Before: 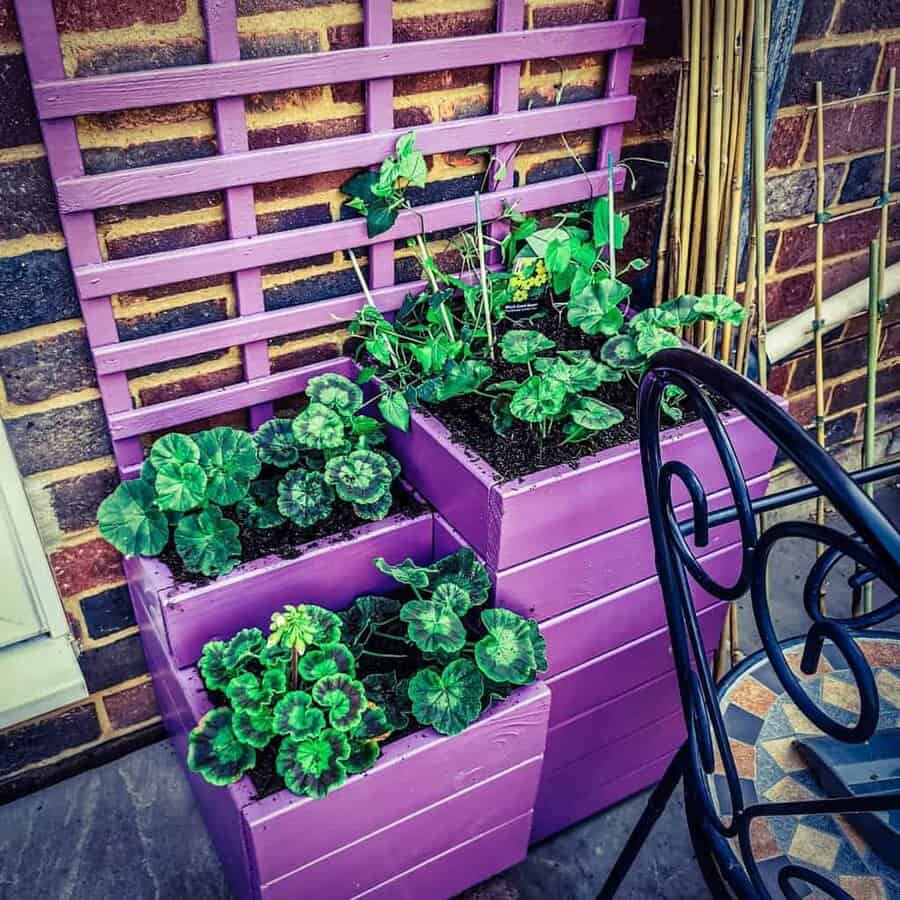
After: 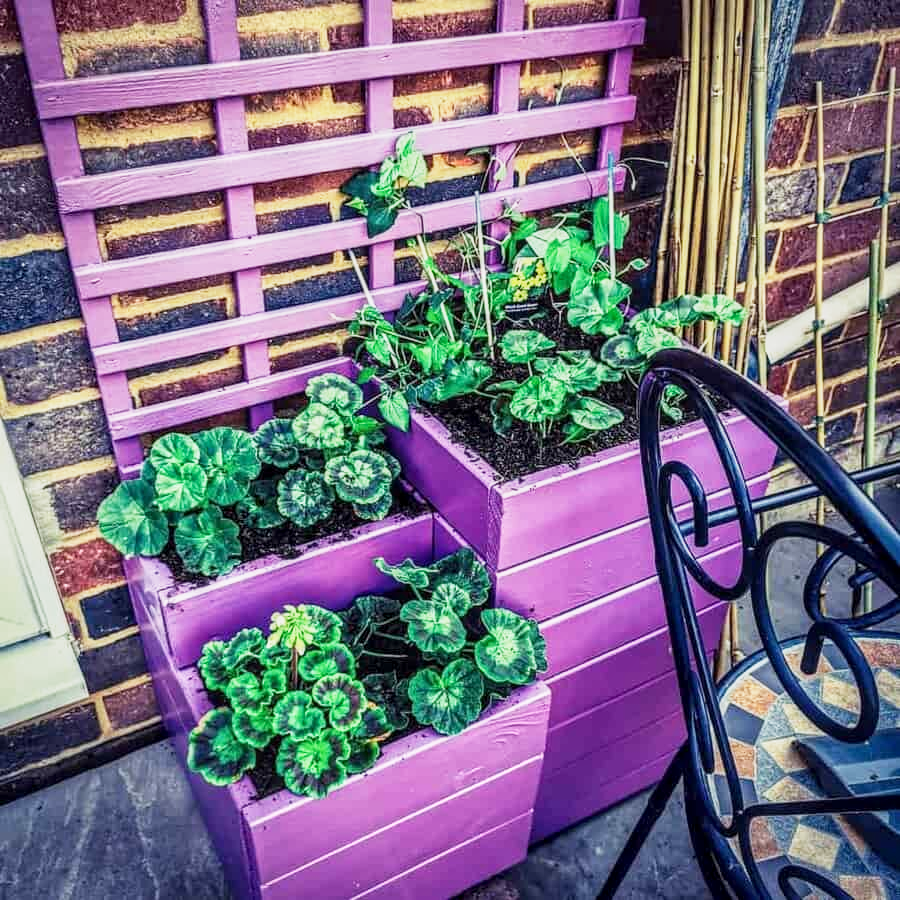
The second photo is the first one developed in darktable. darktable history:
local contrast: on, module defaults
base curve: curves: ch0 [(0, 0) (0.088, 0.125) (0.176, 0.251) (0.354, 0.501) (0.613, 0.749) (1, 0.877)], preserve colors none
